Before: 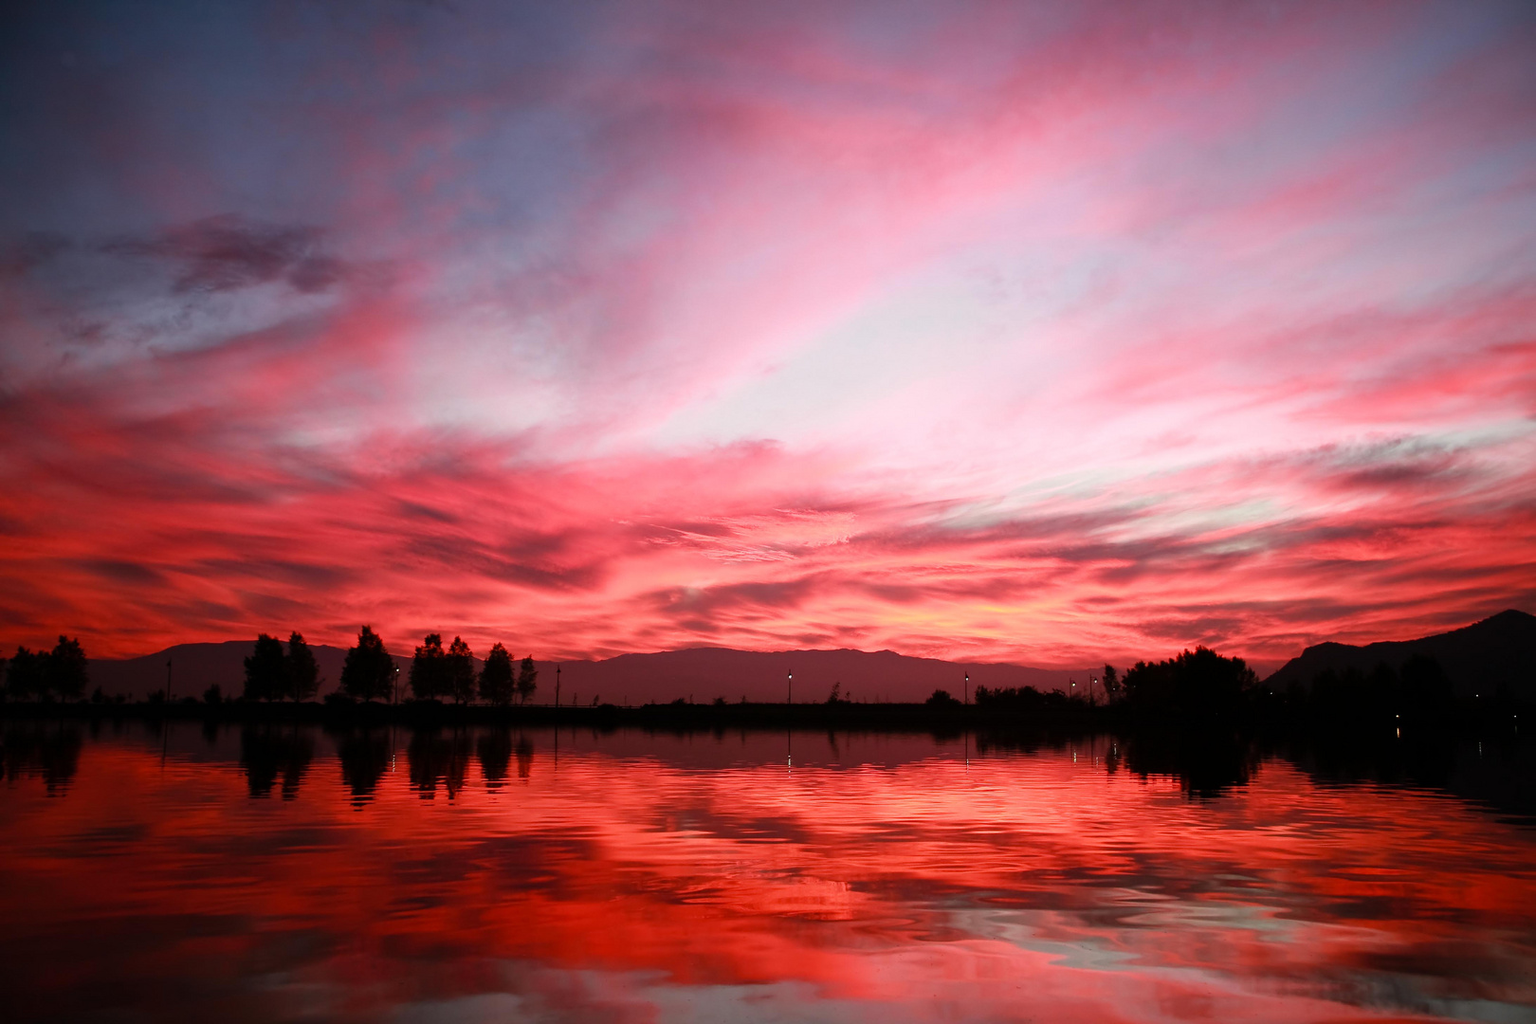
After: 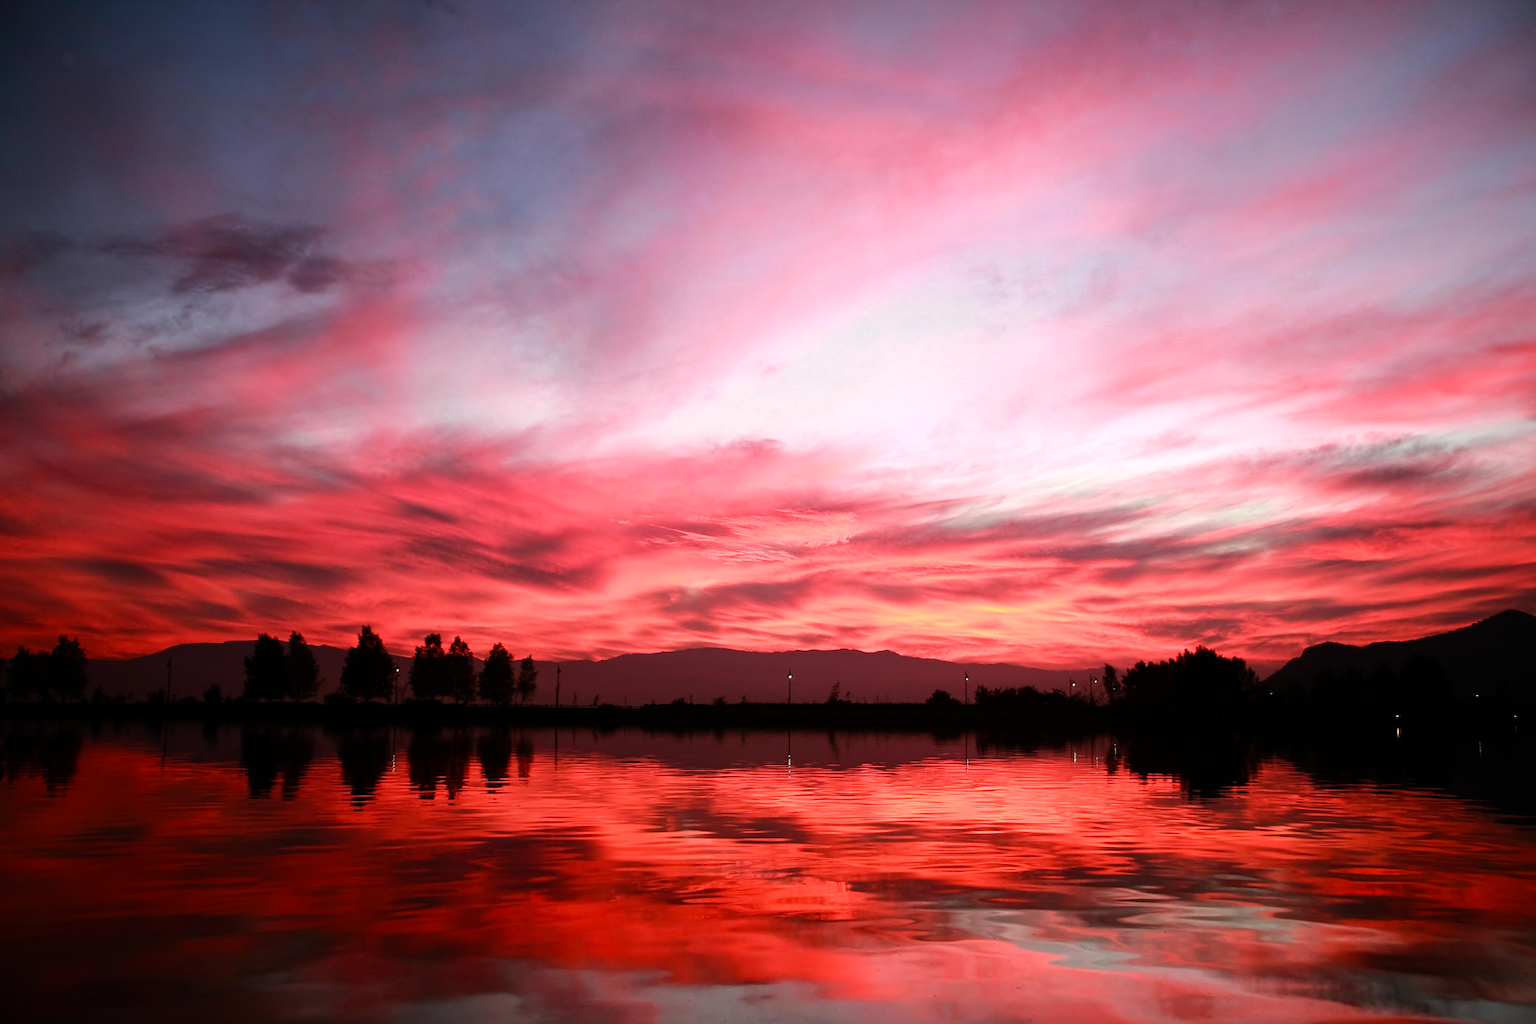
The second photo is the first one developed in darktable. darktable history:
tone equalizer: -8 EV -0.416 EV, -7 EV -0.374 EV, -6 EV -0.309 EV, -5 EV -0.261 EV, -3 EV 0.244 EV, -2 EV 0.312 EV, -1 EV 0.365 EV, +0 EV 0.396 EV, edges refinement/feathering 500, mask exposure compensation -1.57 EV, preserve details no
shadows and highlights: shadows -20.31, white point adjustment -2.01, highlights -35
